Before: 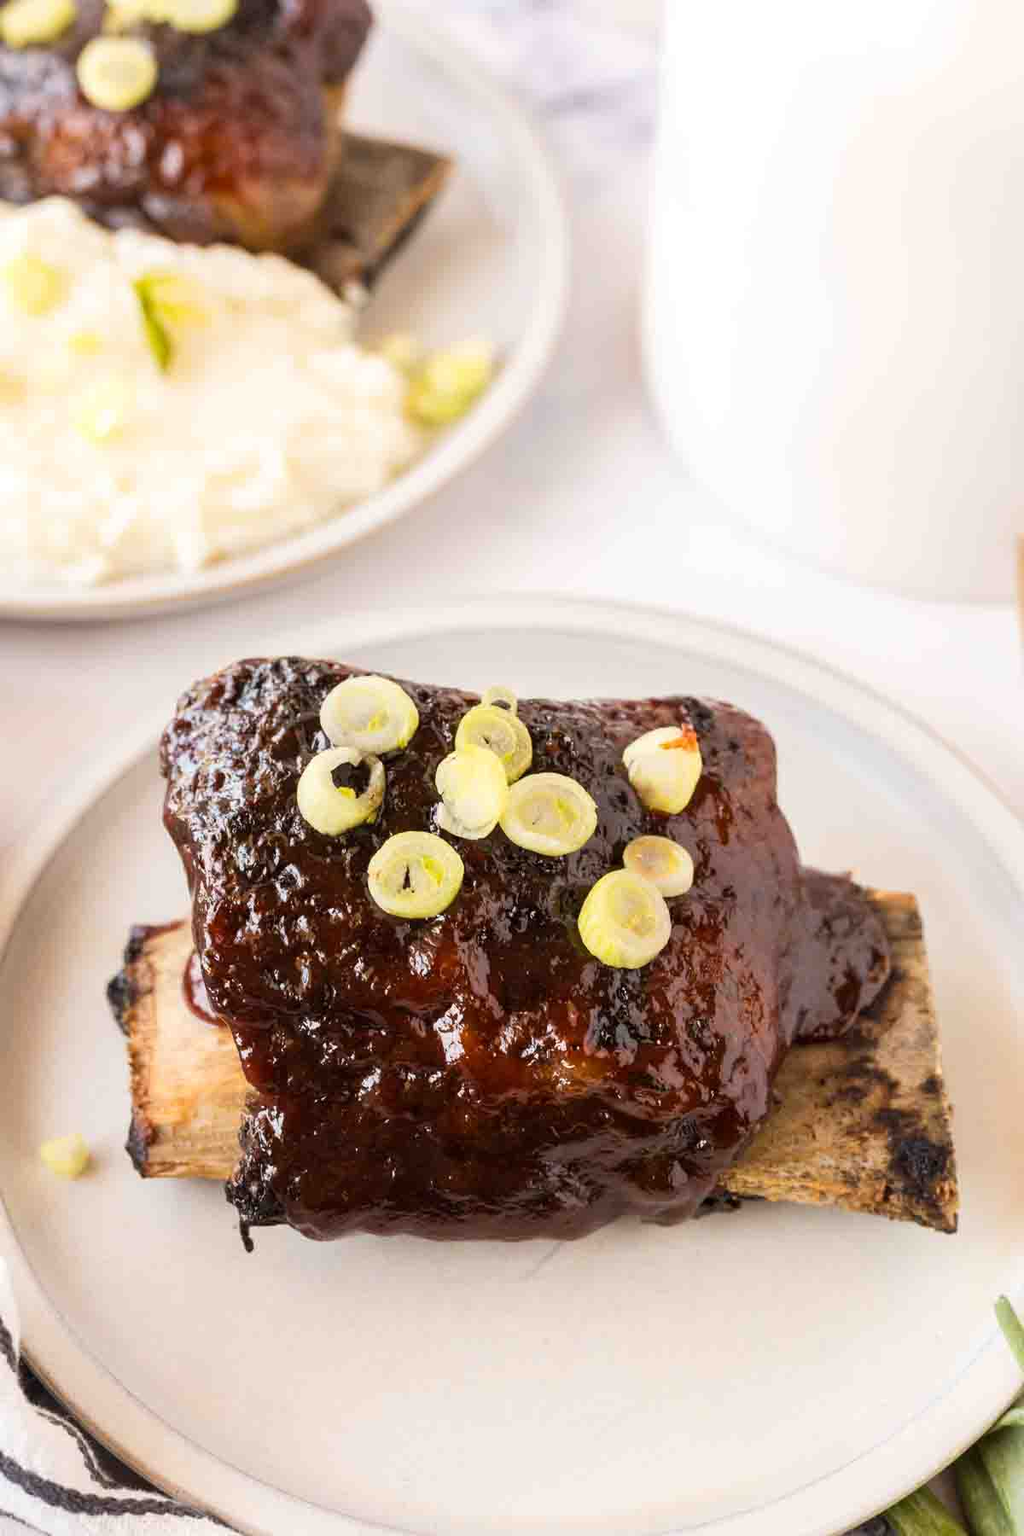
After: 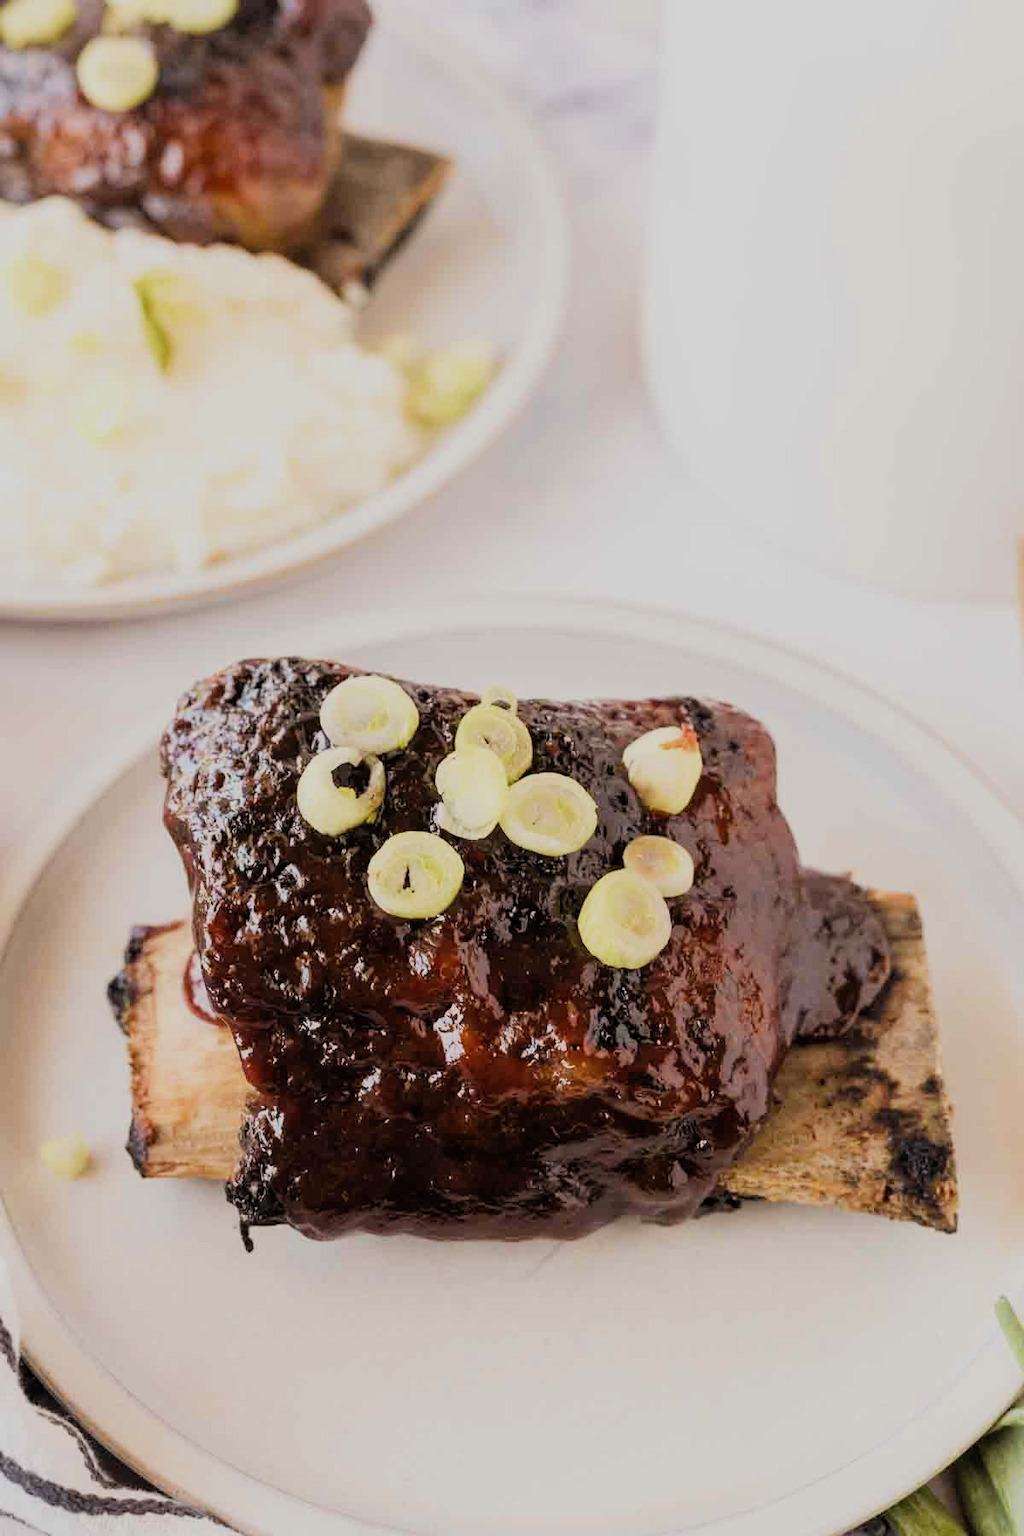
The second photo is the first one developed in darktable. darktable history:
filmic rgb: black relative exposure -7.65 EV, white relative exposure 4.56 EV, hardness 3.61, add noise in highlights 0.002, color science v3 (2019), use custom middle-gray values true, contrast in highlights soft
